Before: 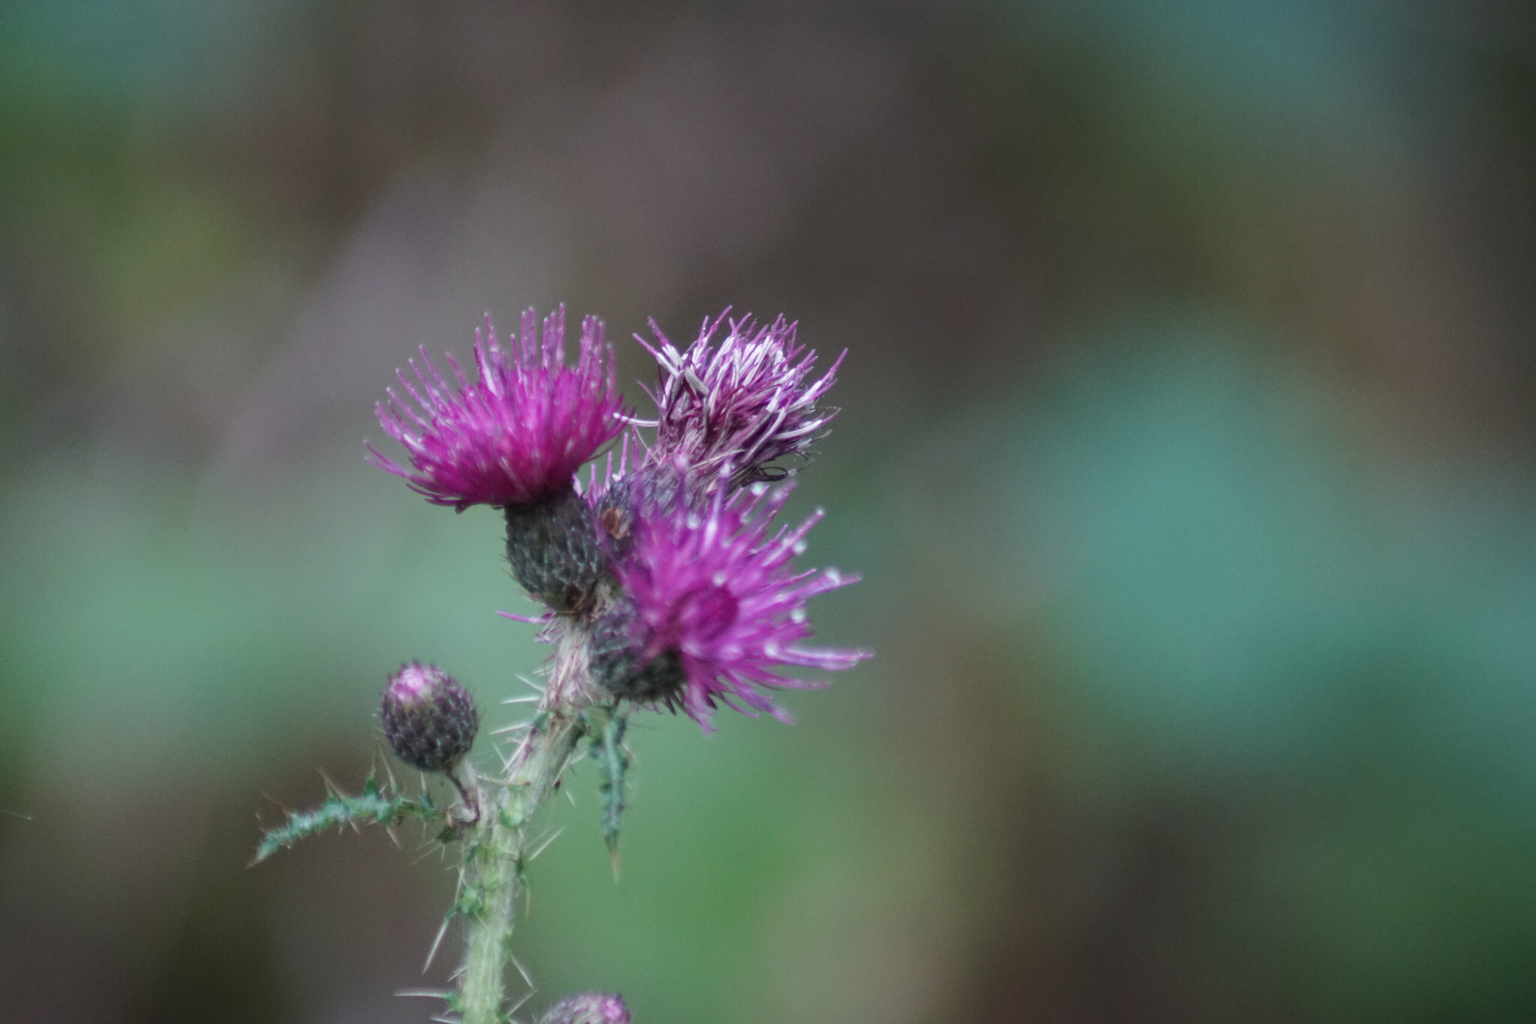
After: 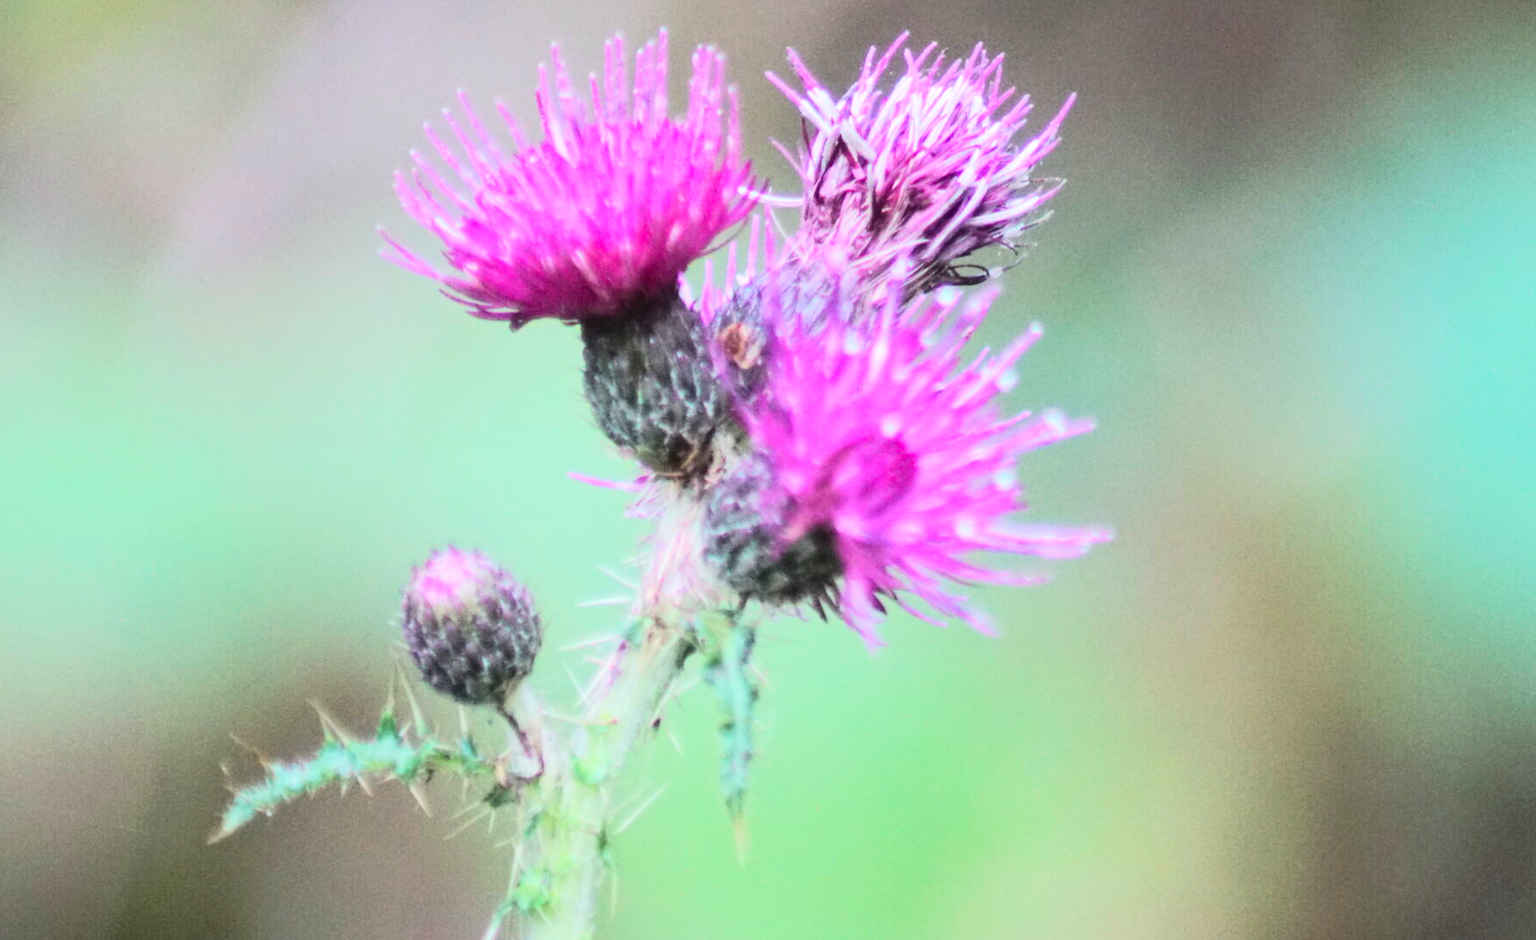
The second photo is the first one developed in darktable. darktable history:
contrast brightness saturation: contrast 0.198, brightness 0.168, saturation 0.217
tone equalizer: -7 EV 0.164 EV, -6 EV 0.592 EV, -5 EV 1.14 EV, -4 EV 1.34 EV, -3 EV 1.17 EV, -2 EV 0.6 EV, -1 EV 0.16 EV, edges refinement/feathering 500, mask exposure compensation -1.57 EV, preserve details no
crop: left 6.706%, top 27.728%, right 24.036%, bottom 8.642%
